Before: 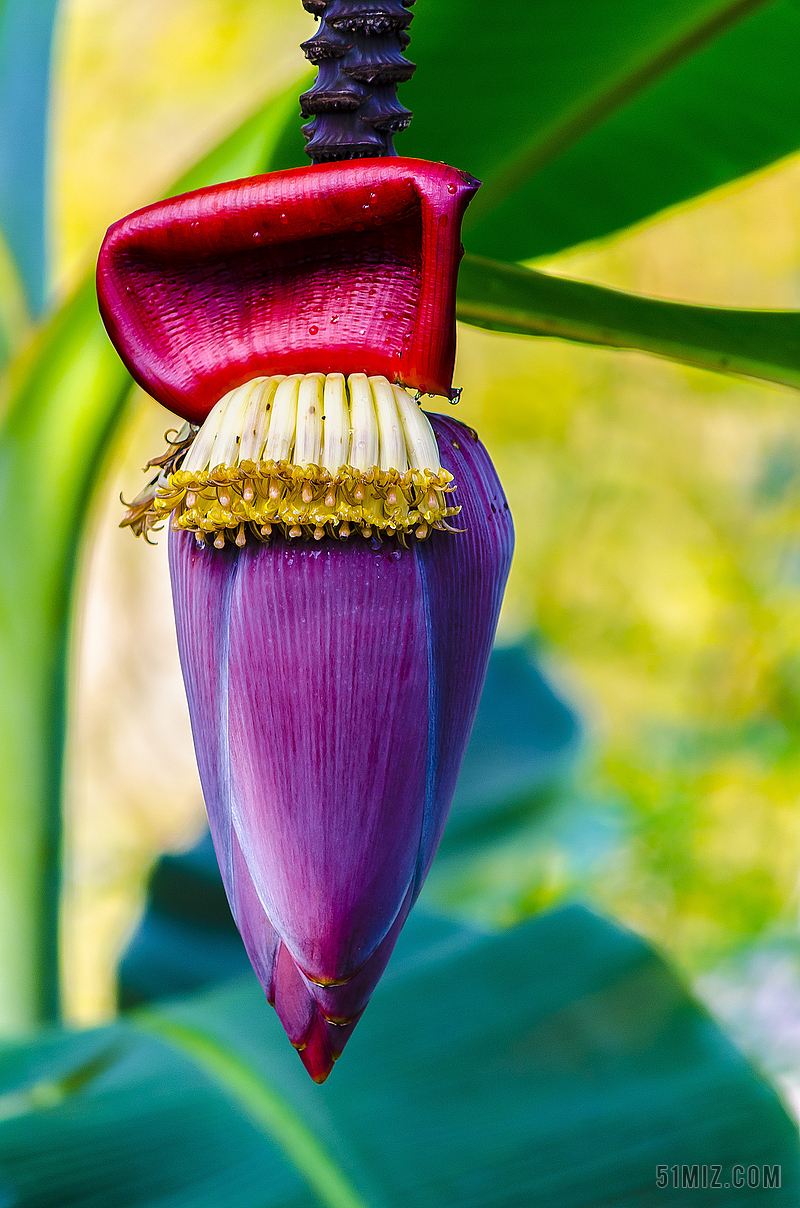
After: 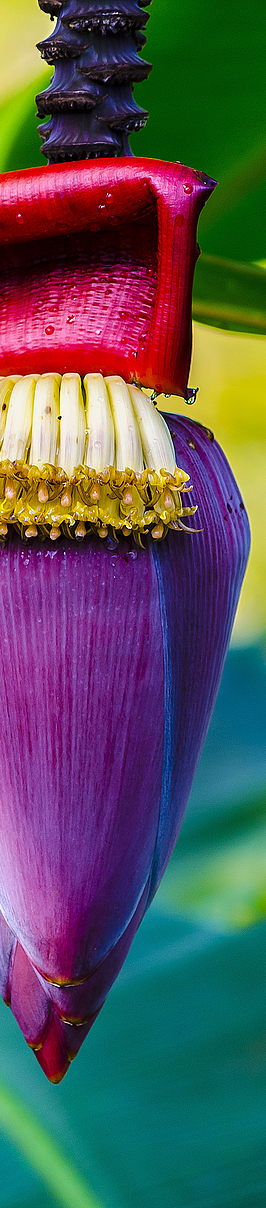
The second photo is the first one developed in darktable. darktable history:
crop: left 33.049%, right 33.605%
